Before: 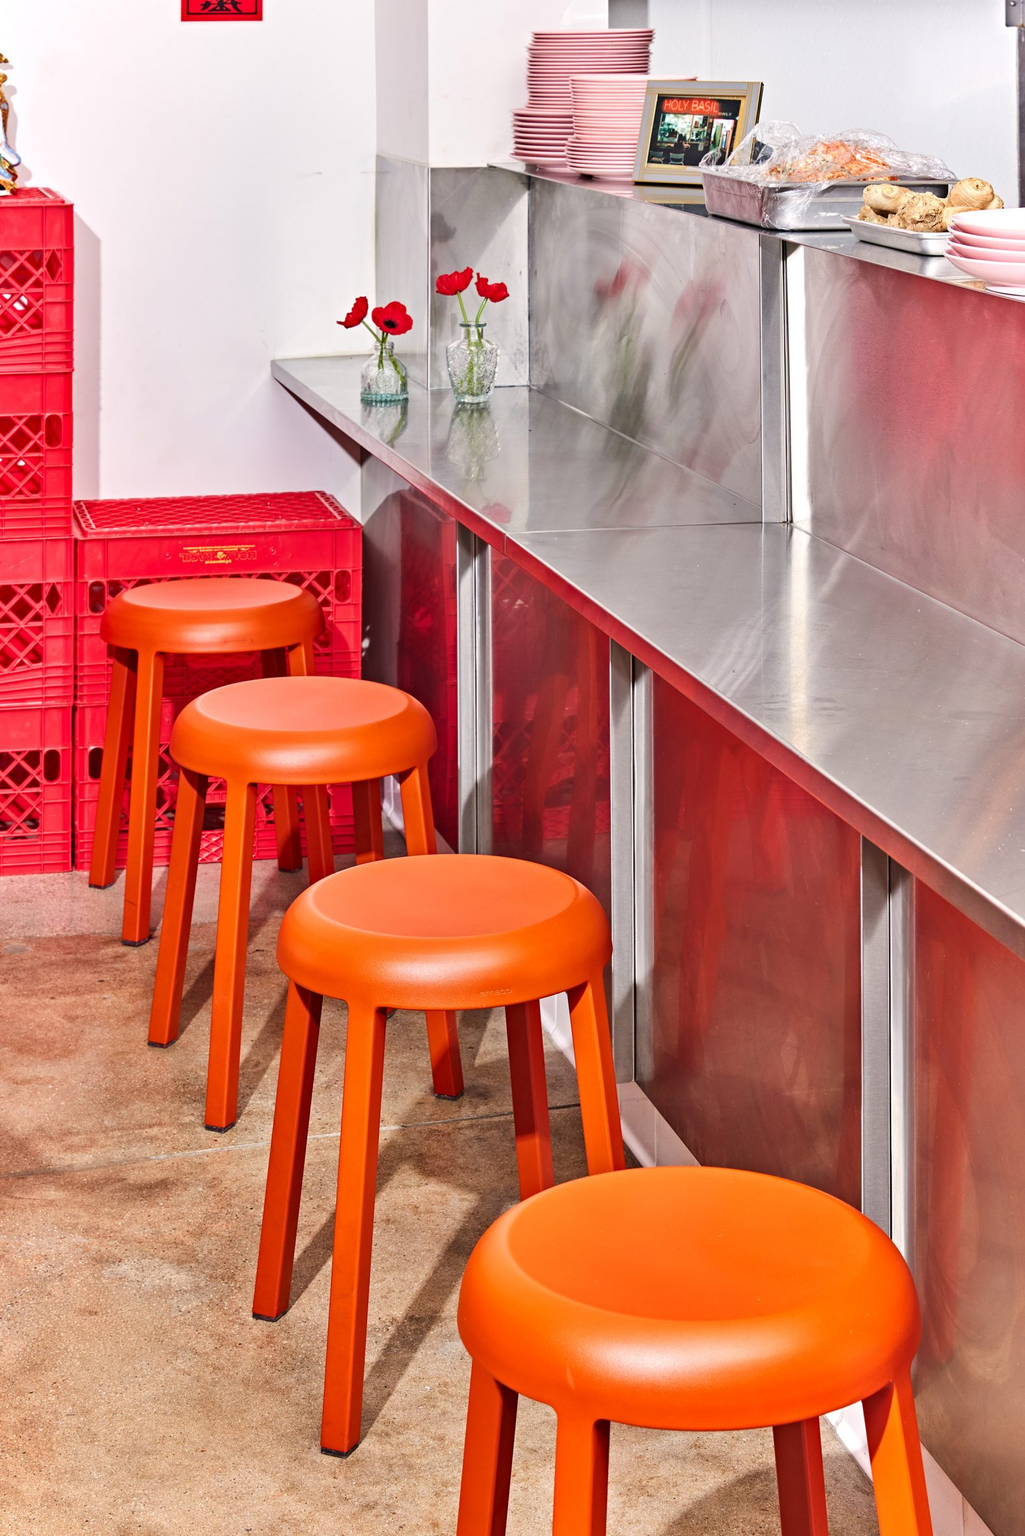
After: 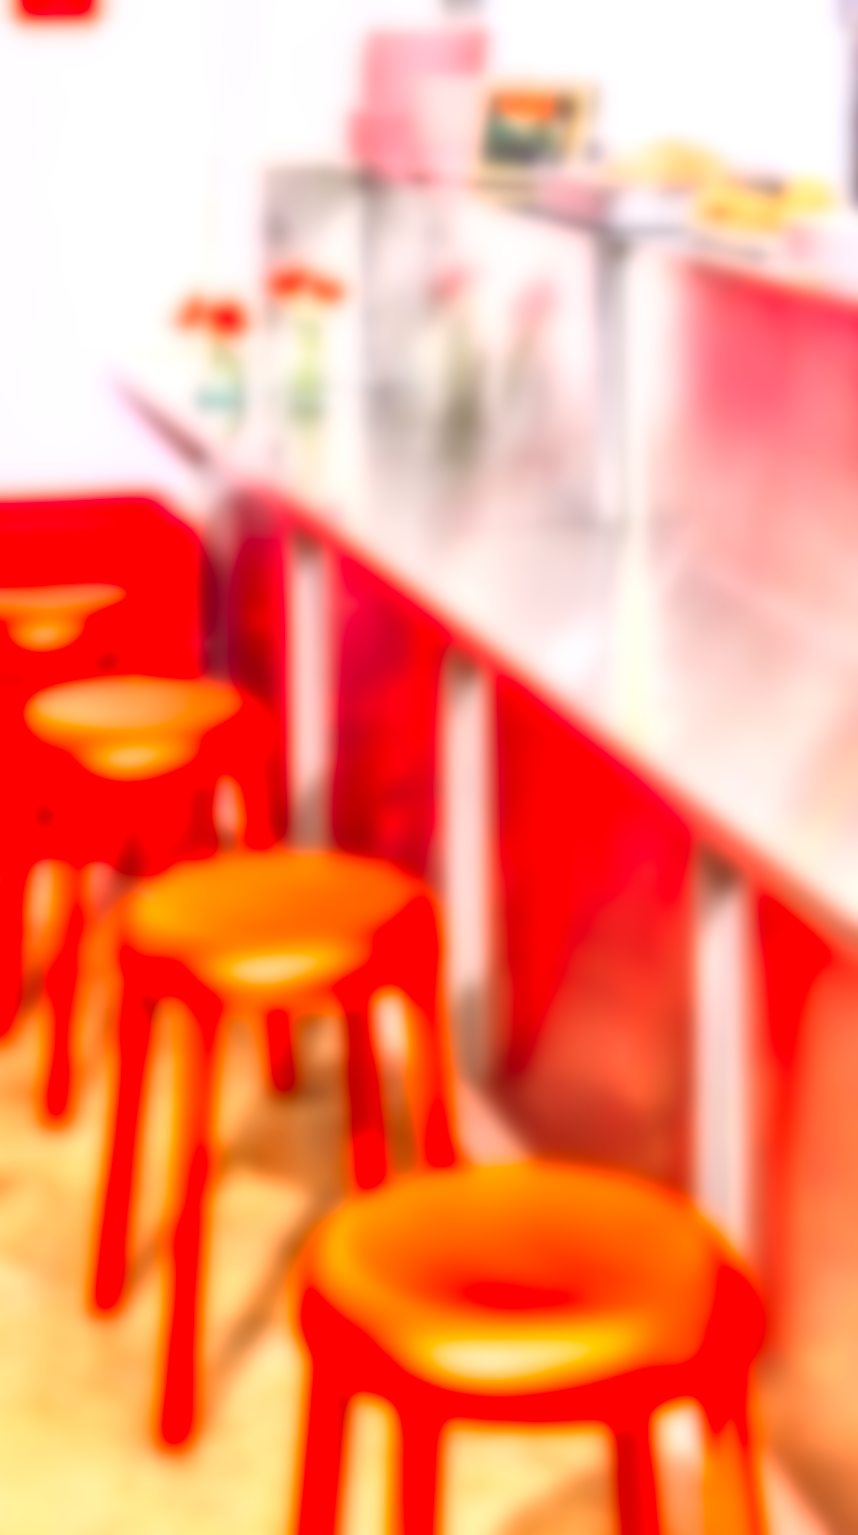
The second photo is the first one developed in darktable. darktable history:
local contrast: on, module defaults
crop: left 16.145%
exposure: black level correction 0, exposure 1.1 EV, compensate exposure bias true, compensate highlight preservation false
color contrast: green-magenta contrast 1.55, blue-yellow contrast 1.83
lowpass: radius 16, unbound 0
